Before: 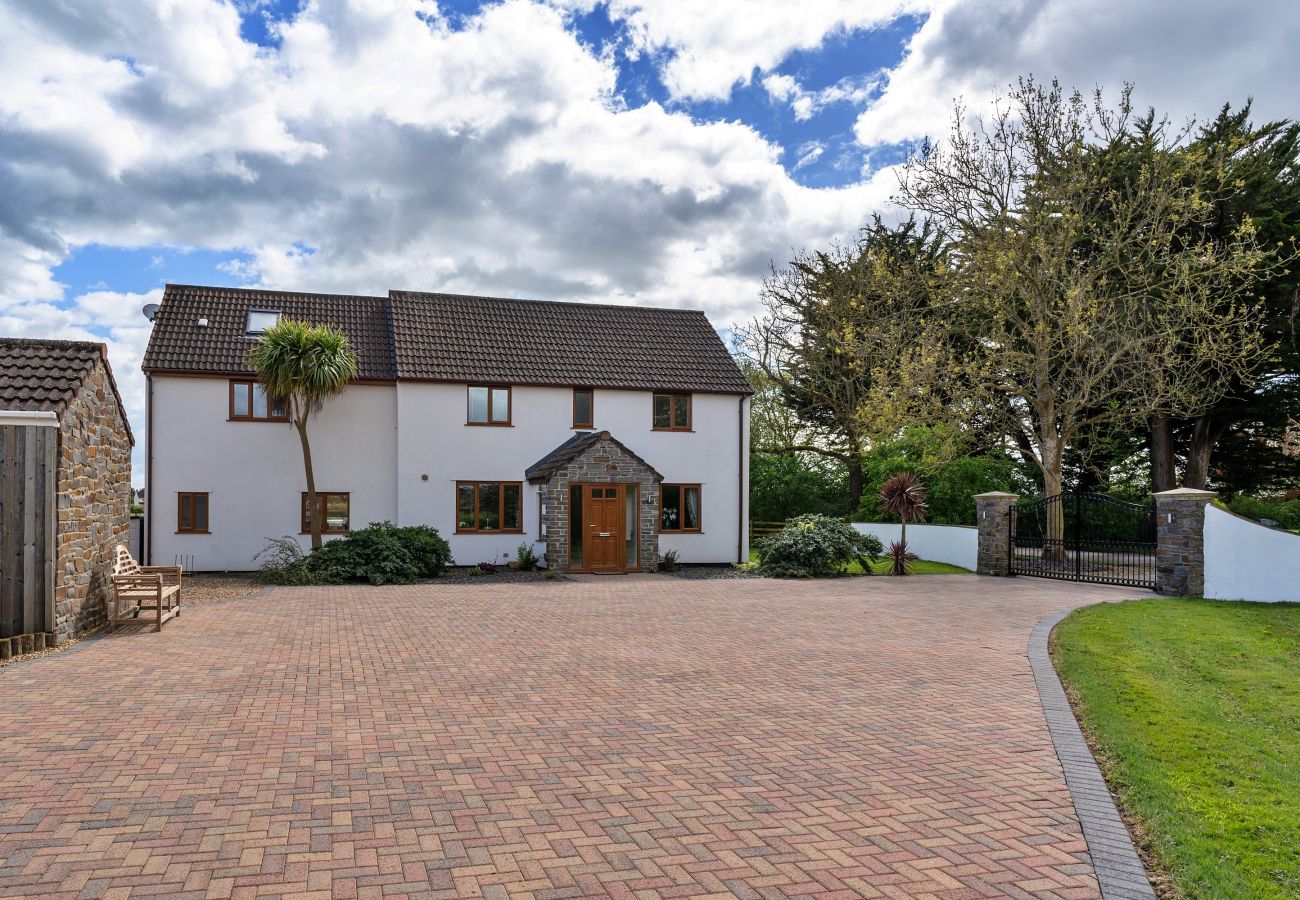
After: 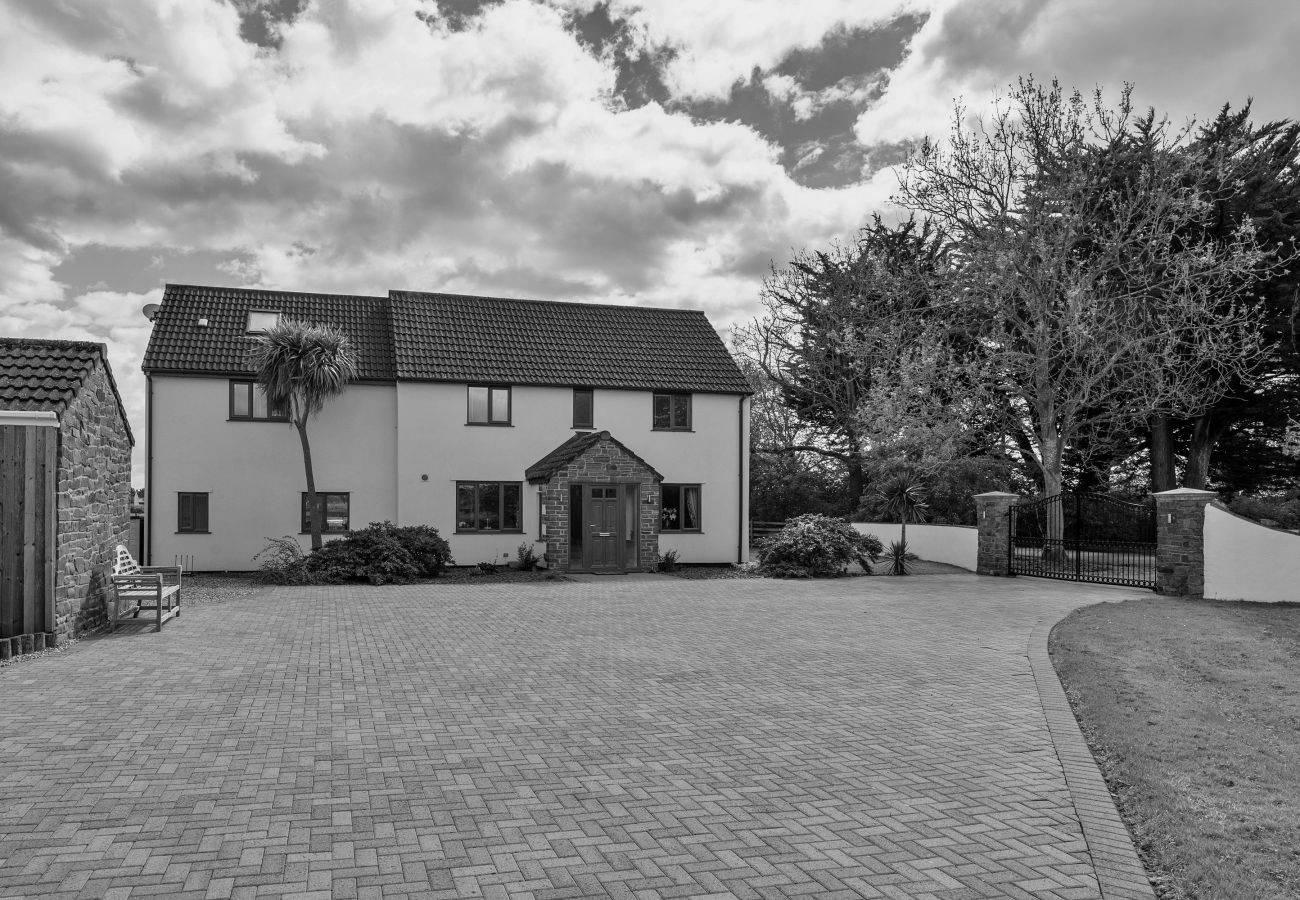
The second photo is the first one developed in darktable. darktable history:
white balance: emerald 1
monochrome: a -74.22, b 78.2
